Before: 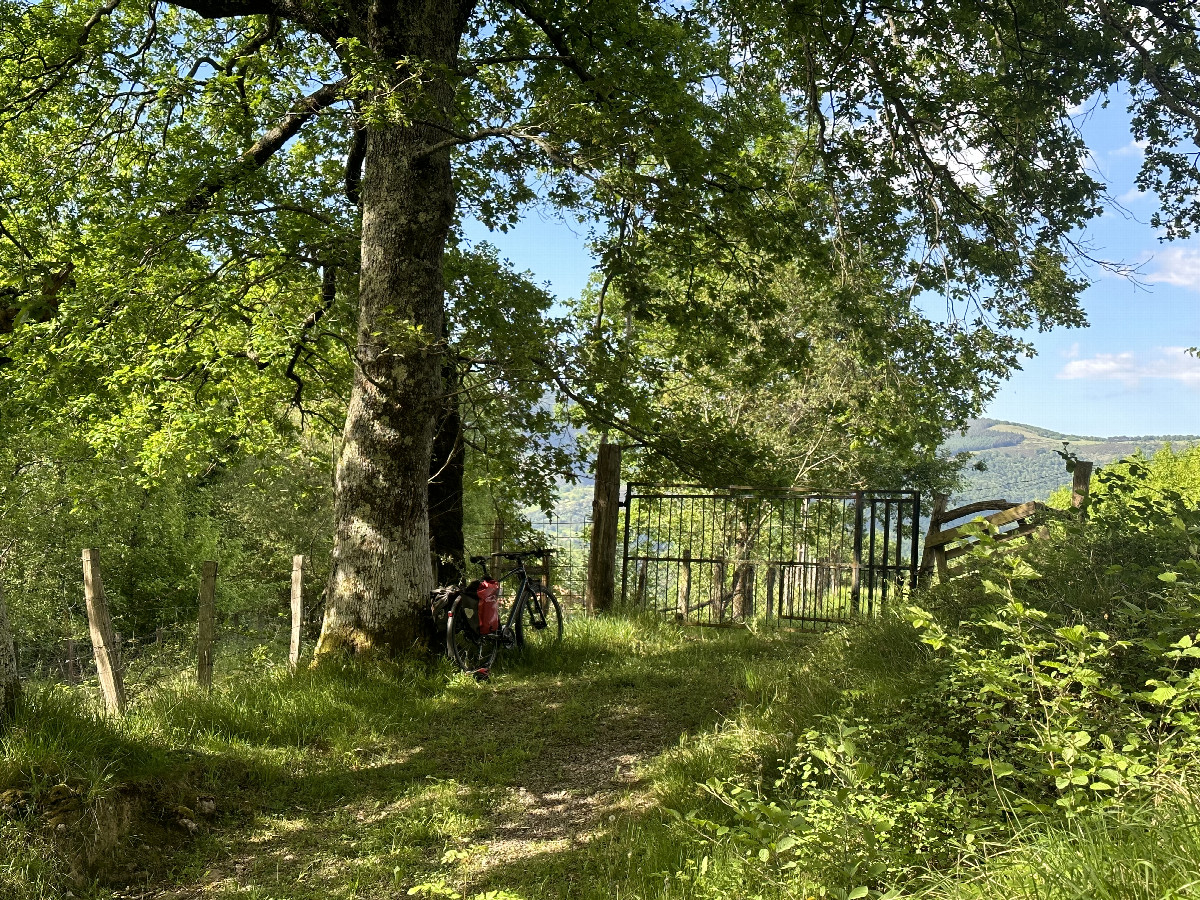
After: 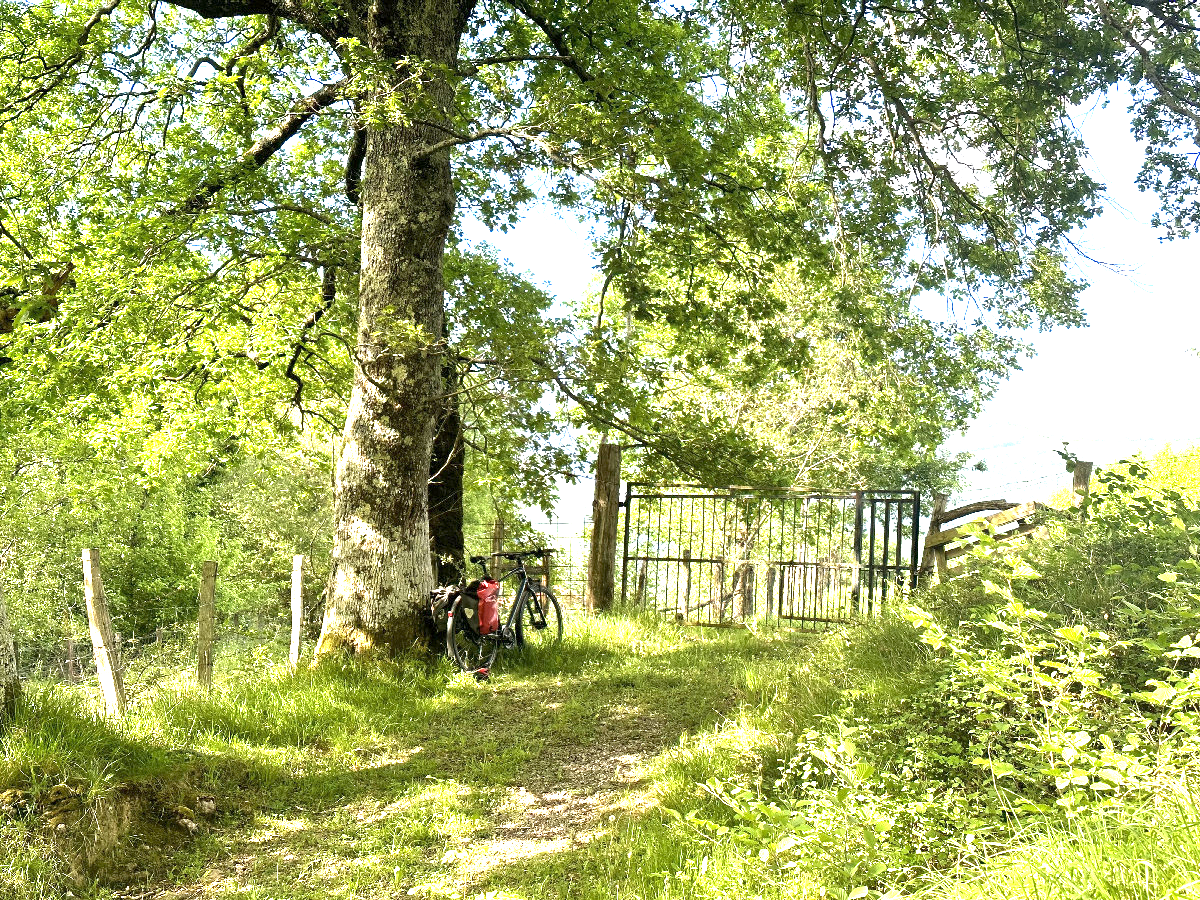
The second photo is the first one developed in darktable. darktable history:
exposure: exposure 2.185 EV, compensate exposure bias true, compensate highlight preservation false
